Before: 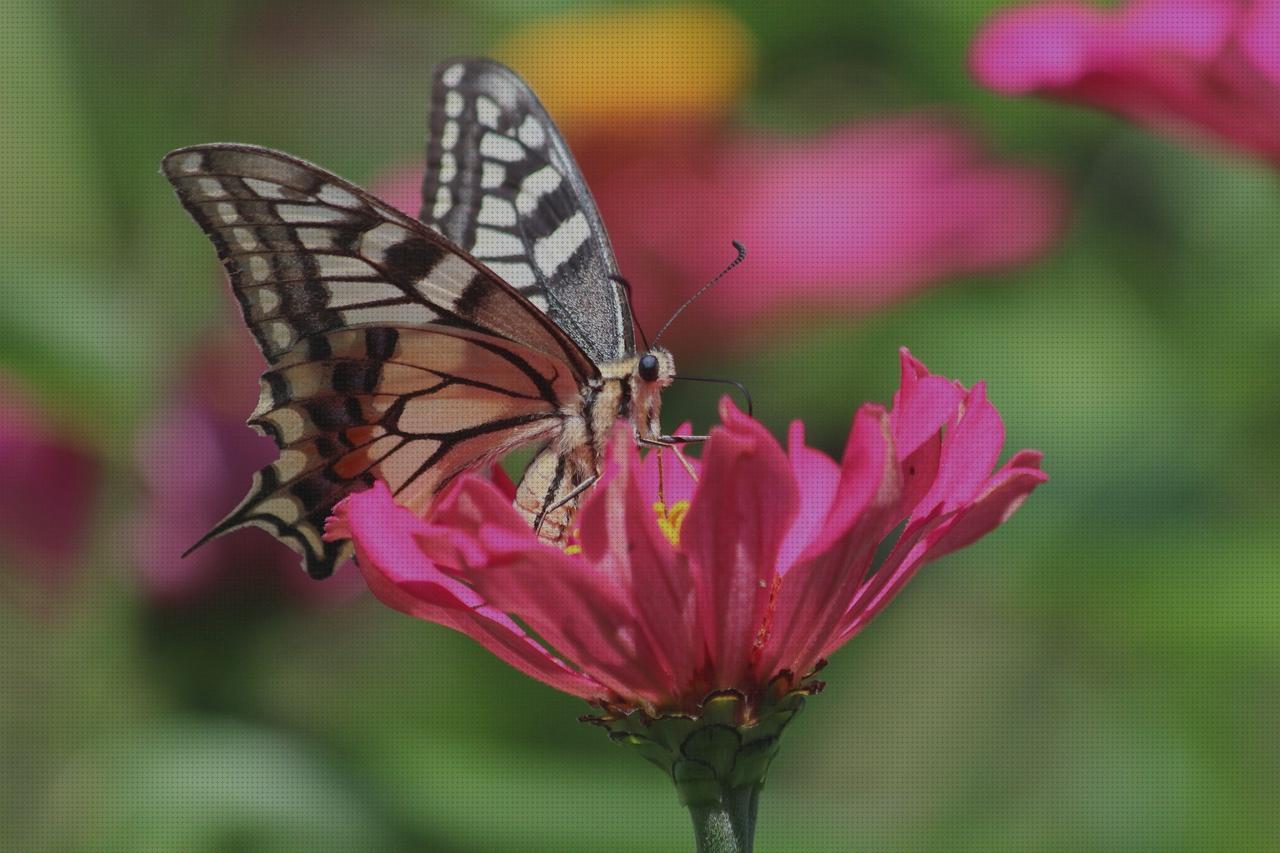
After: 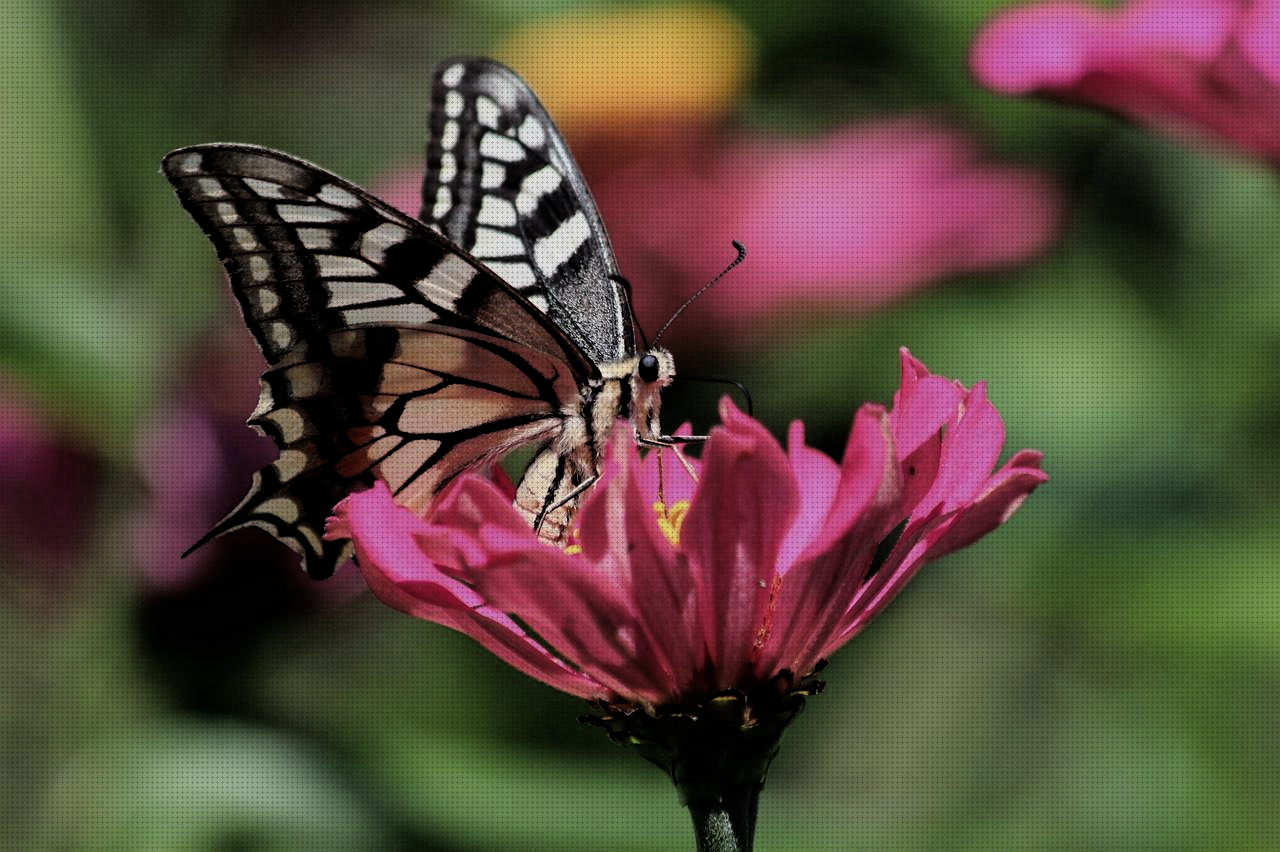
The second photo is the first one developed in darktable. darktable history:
crop: bottom 0.071%
filmic rgb: black relative exposure -3.75 EV, white relative exposure 2.4 EV, dynamic range scaling -50%, hardness 3.42, latitude 30%, contrast 1.8
